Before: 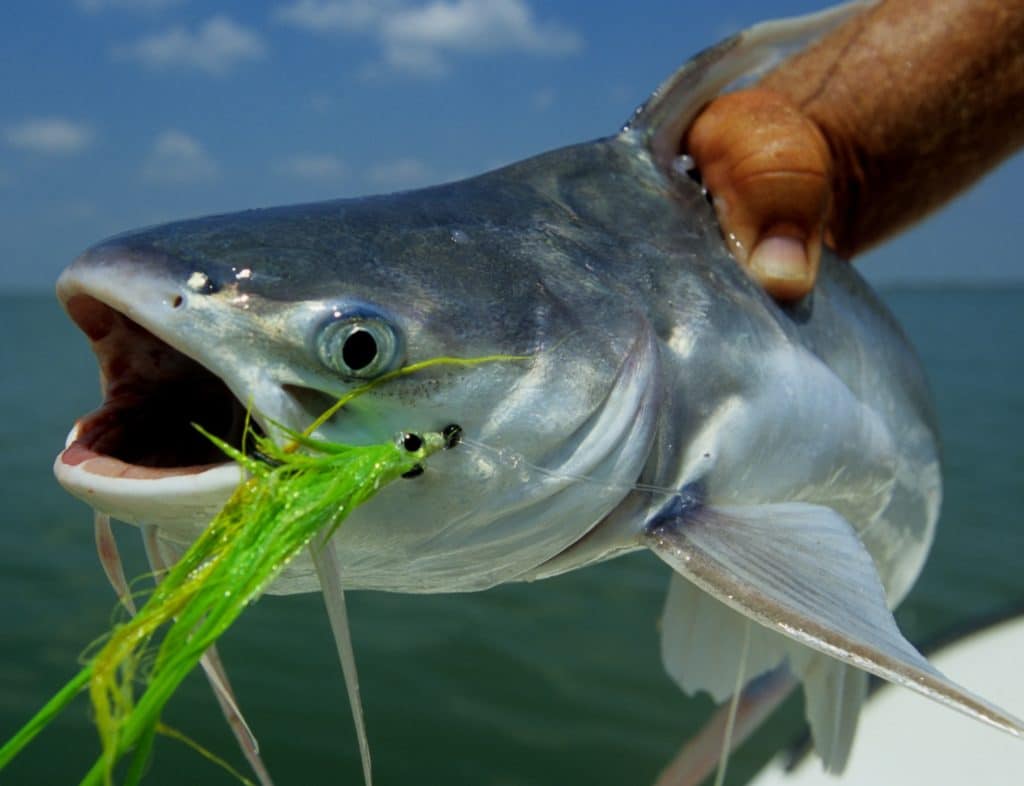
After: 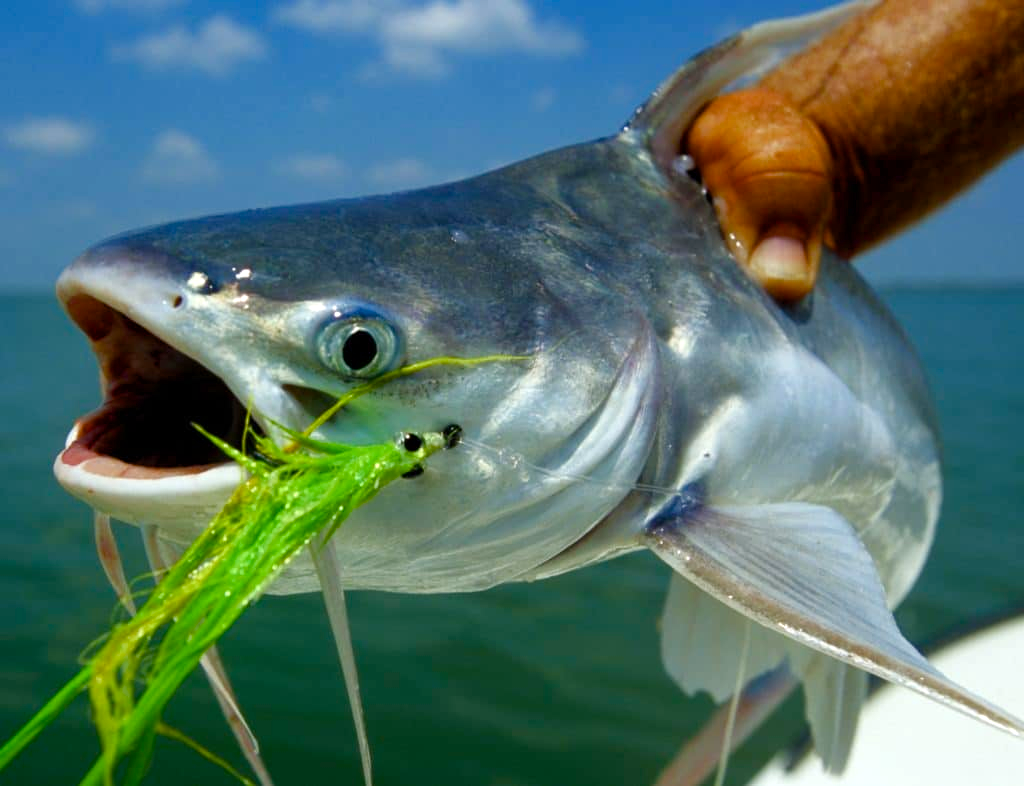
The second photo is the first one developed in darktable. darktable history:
white balance: emerald 1
color balance rgb: perceptual saturation grading › global saturation 25%, perceptual saturation grading › highlights -50%, perceptual saturation grading › shadows 30%, perceptual brilliance grading › global brilliance 12%, global vibrance 20%
